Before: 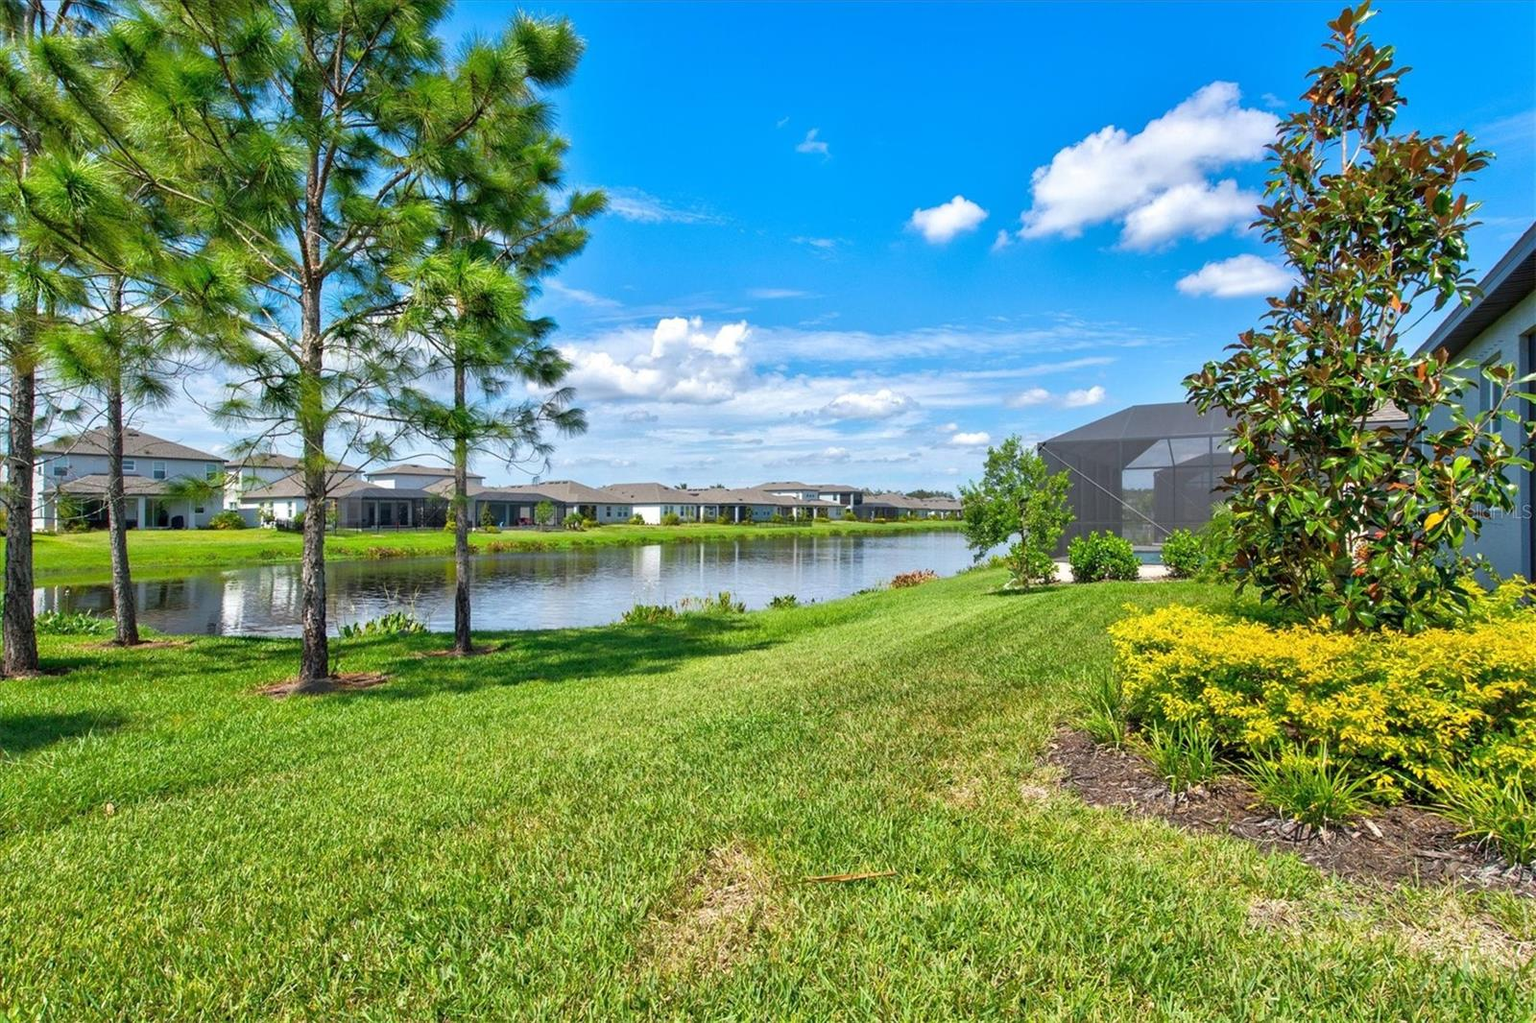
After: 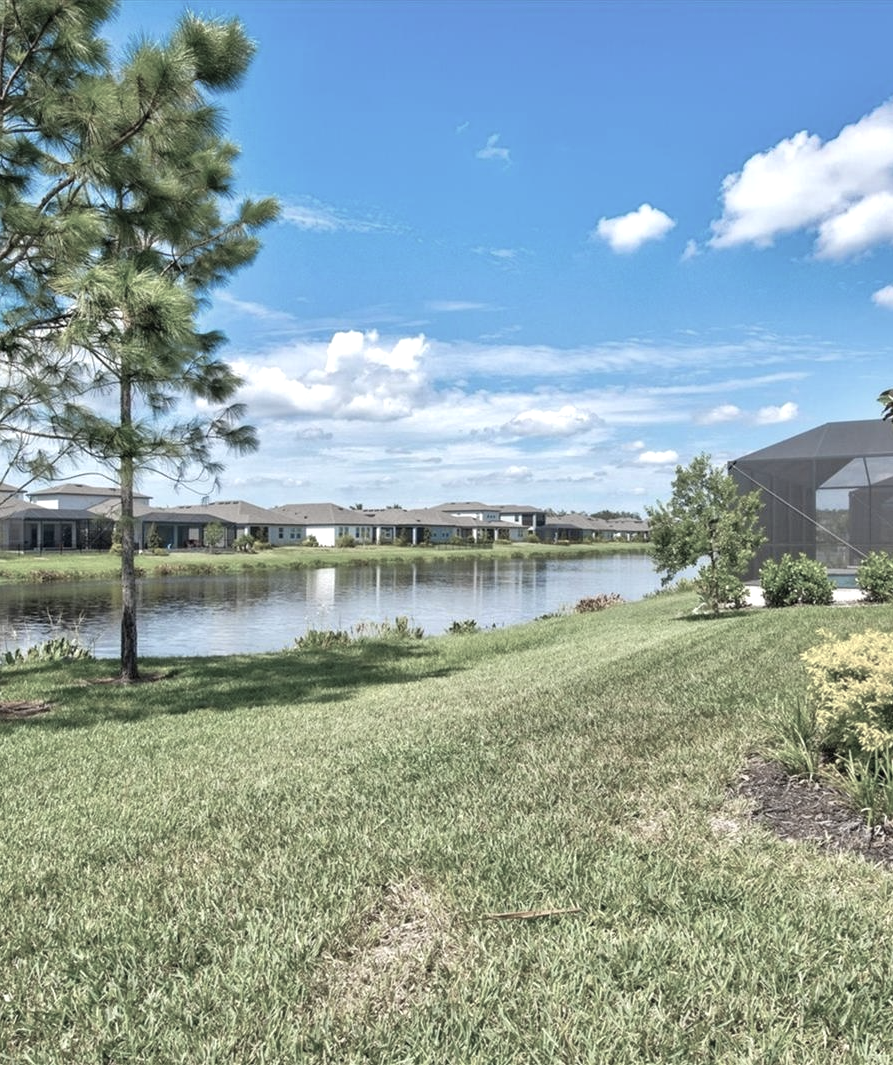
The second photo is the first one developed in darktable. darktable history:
exposure: exposure 0.2 EV, compensate exposure bias true, compensate highlight preservation false
crop: left 22.09%, right 22.076%, bottom 0.01%
color zones: curves: ch1 [(0.238, 0.163) (0.476, 0.2) (0.733, 0.322) (0.848, 0.134)]
